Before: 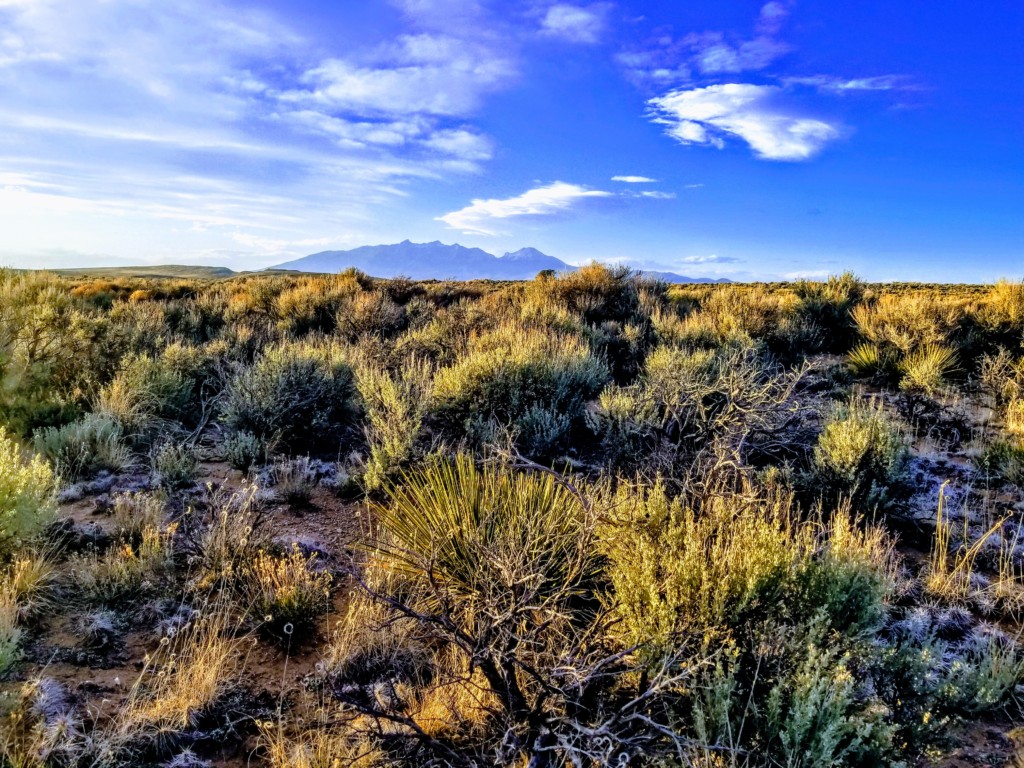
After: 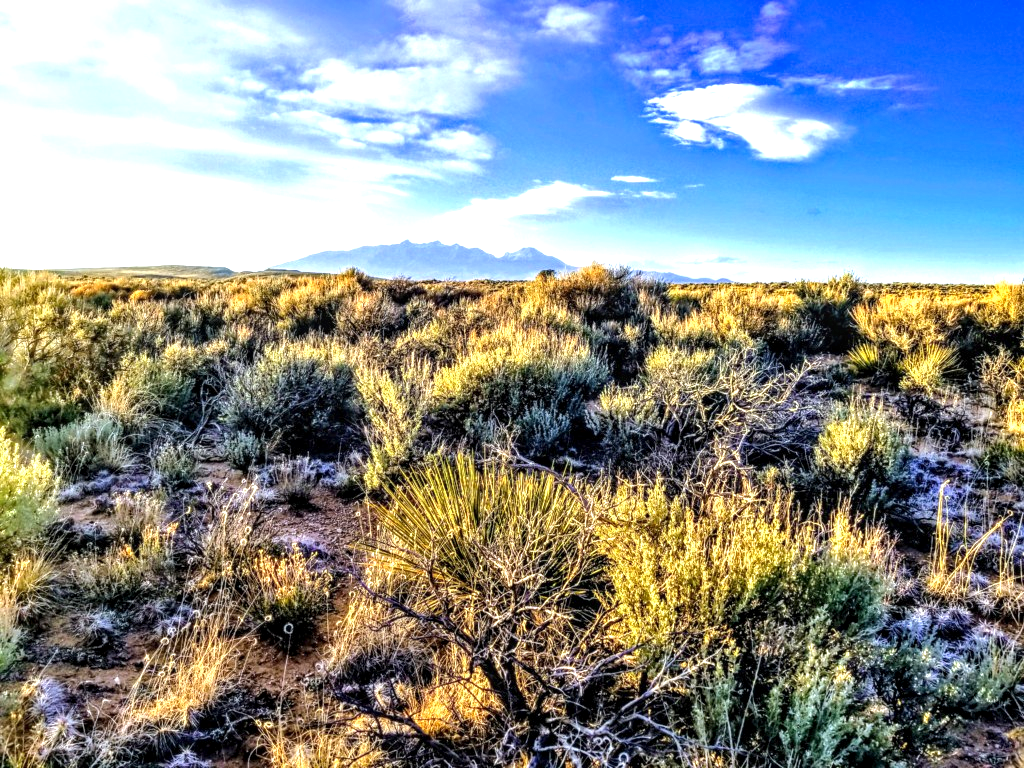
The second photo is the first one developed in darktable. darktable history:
exposure: exposure 0.935 EV, compensate highlight preservation false
local contrast: detail 130%
